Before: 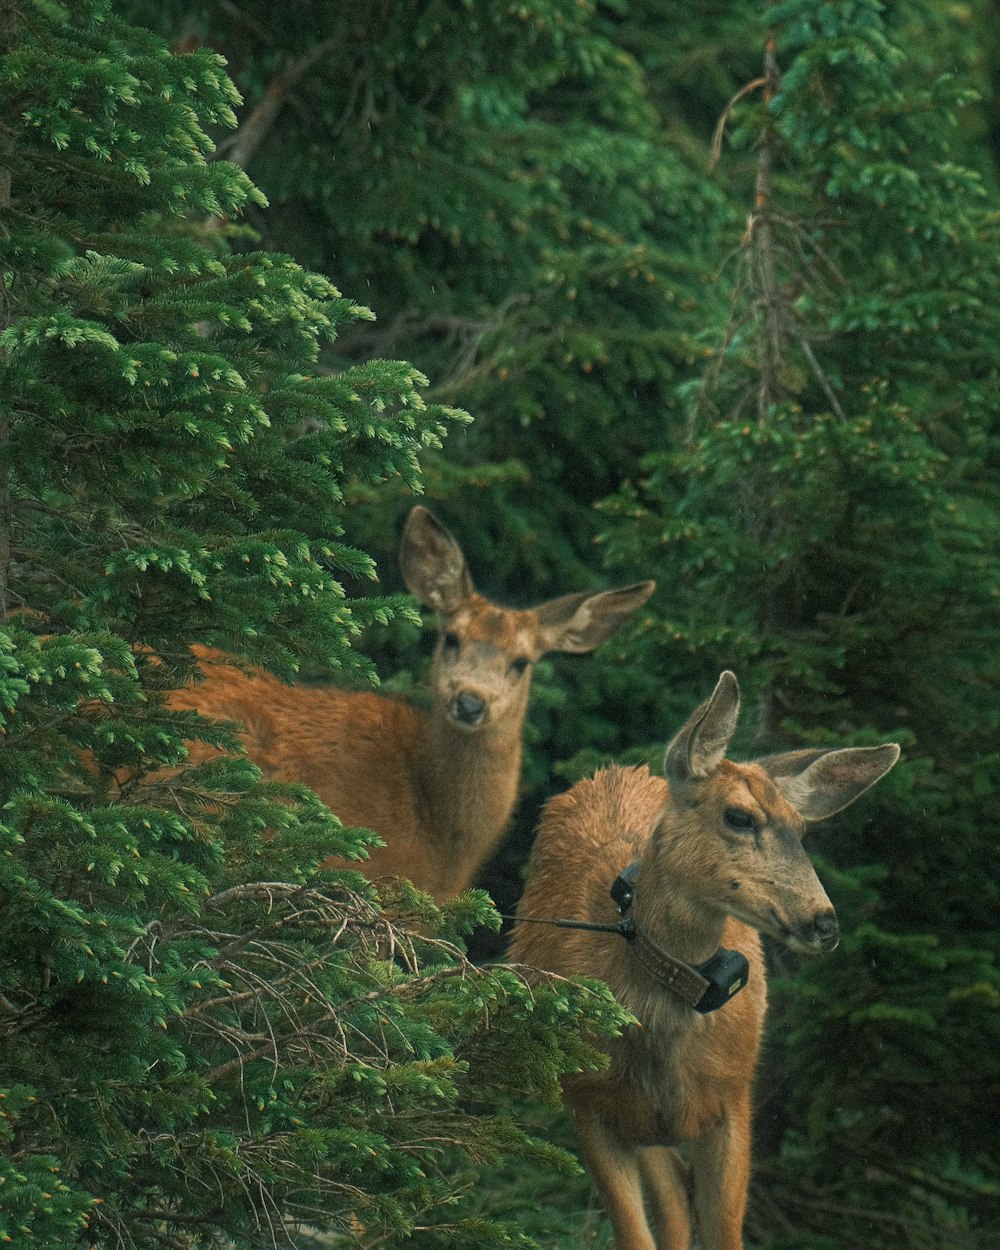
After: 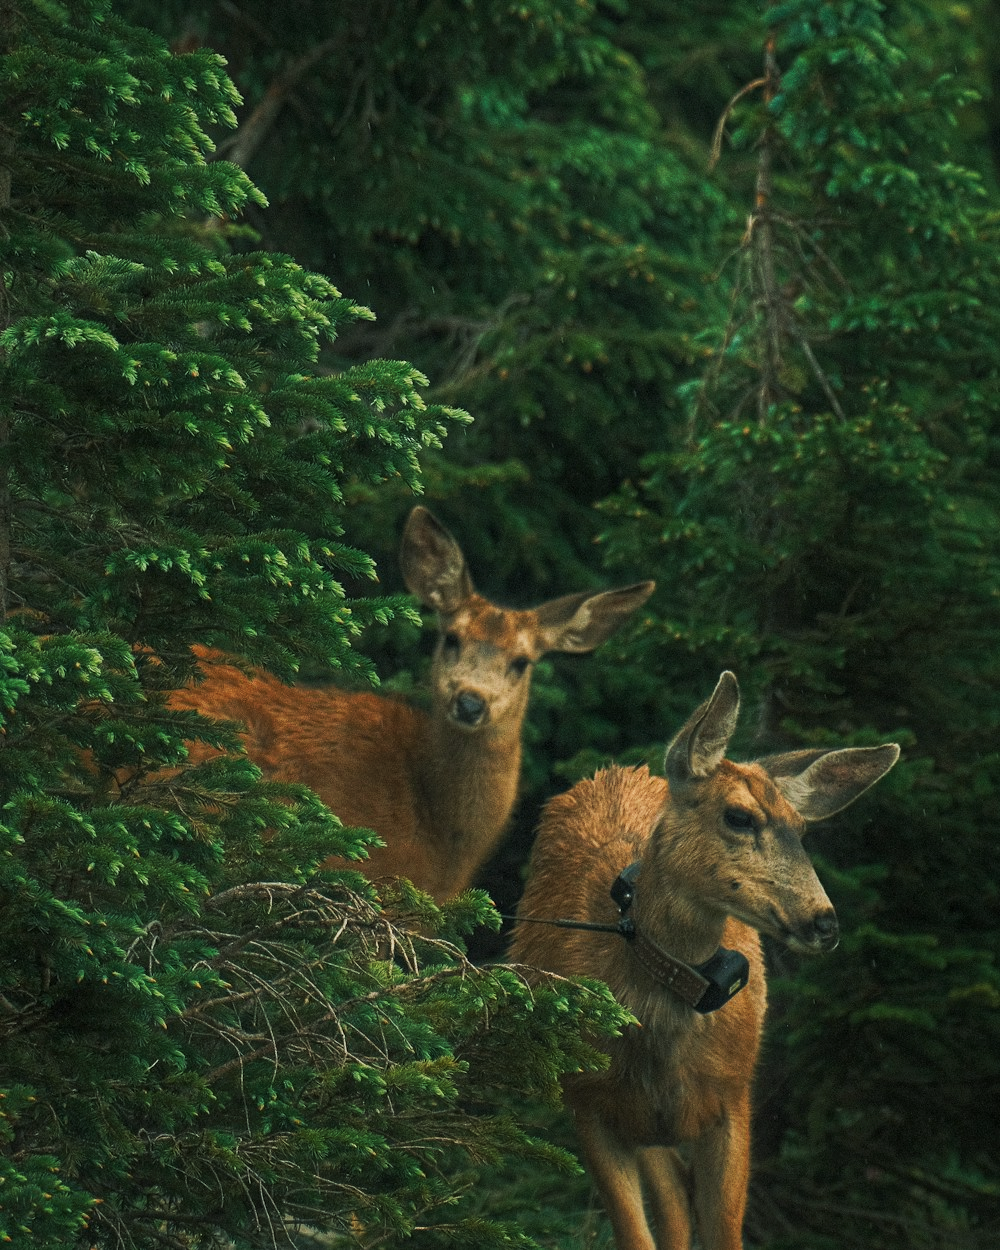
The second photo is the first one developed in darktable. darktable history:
tone curve: curves: ch0 [(0, 0) (0.003, 0.003) (0.011, 0.012) (0.025, 0.023) (0.044, 0.04) (0.069, 0.056) (0.1, 0.082) (0.136, 0.107) (0.177, 0.144) (0.224, 0.186) (0.277, 0.237) (0.335, 0.297) (0.399, 0.37) (0.468, 0.465) (0.543, 0.567) (0.623, 0.68) (0.709, 0.782) (0.801, 0.86) (0.898, 0.924) (1, 1)], preserve colors none
exposure: exposure -0.293 EV, compensate highlight preservation false
